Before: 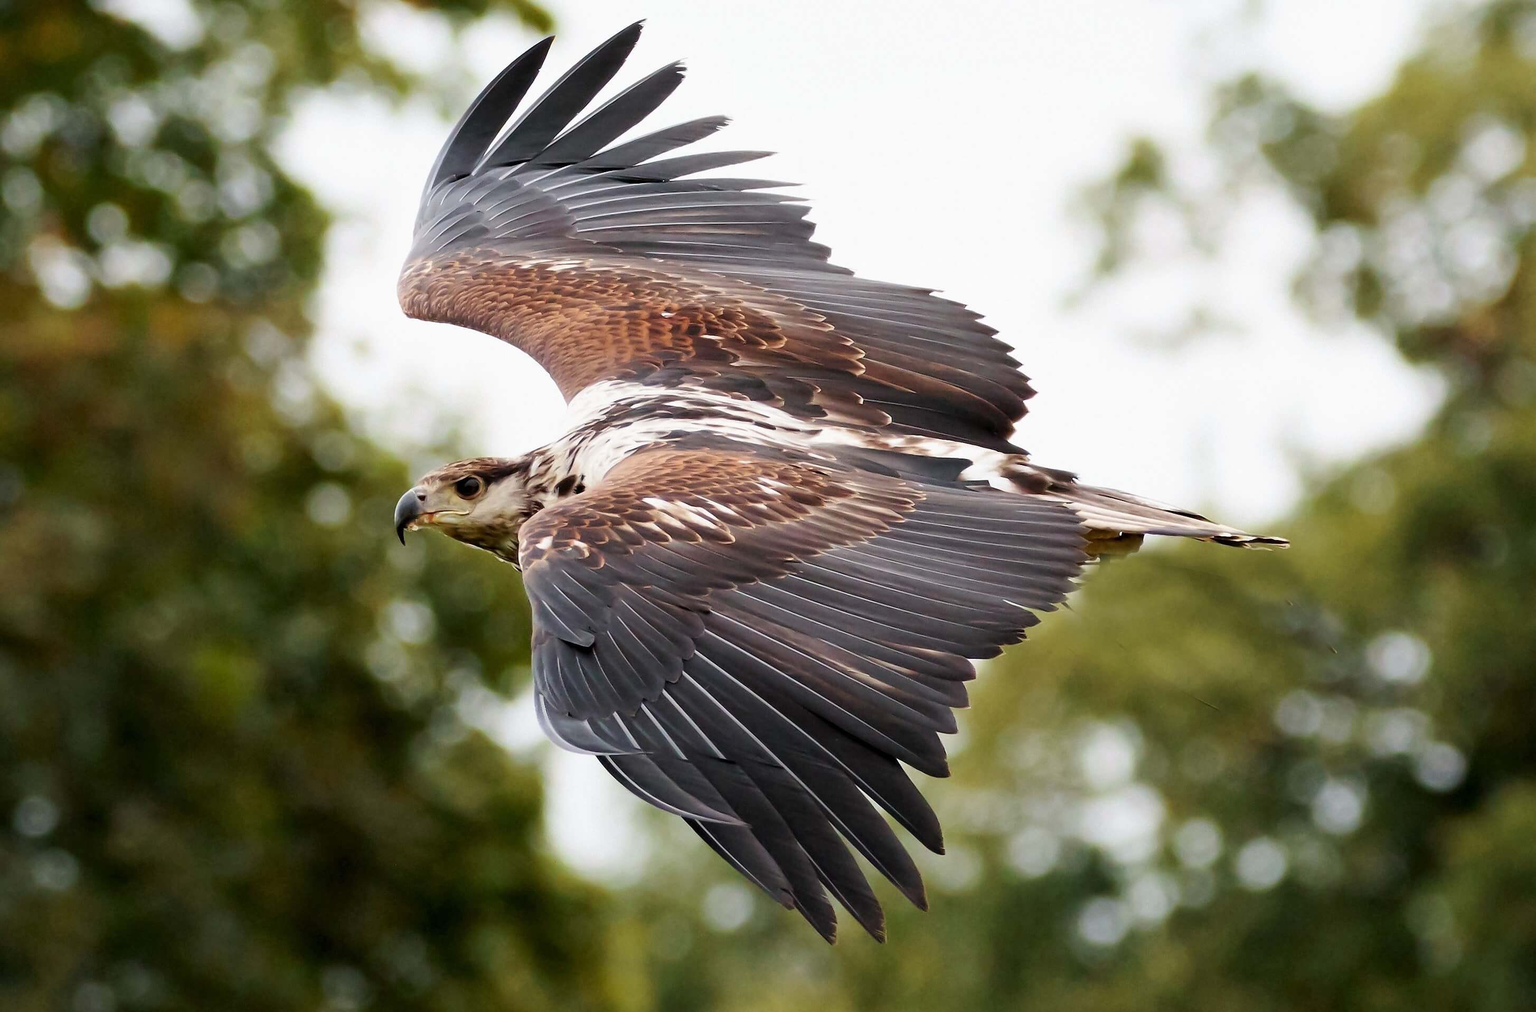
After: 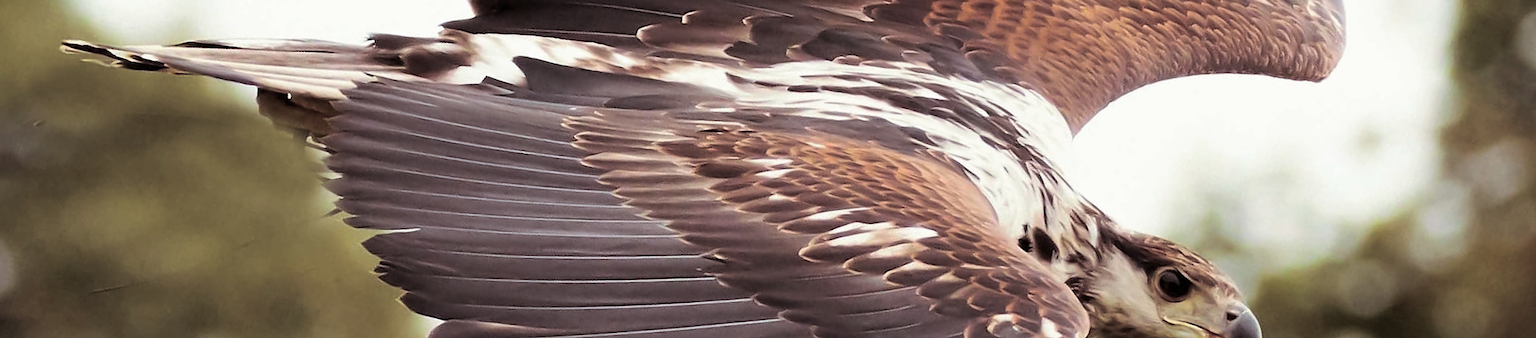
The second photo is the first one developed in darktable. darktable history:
split-toning: shadows › saturation 0.2
crop and rotate: angle 16.12°, top 30.835%, bottom 35.653%
color zones: curves: ch1 [(0, 0.523) (0.143, 0.545) (0.286, 0.52) (0.429, 0.506) (0.571, 0.503) (0.714, 0.503) (0.857, 0.508) (1, 0.523)]
